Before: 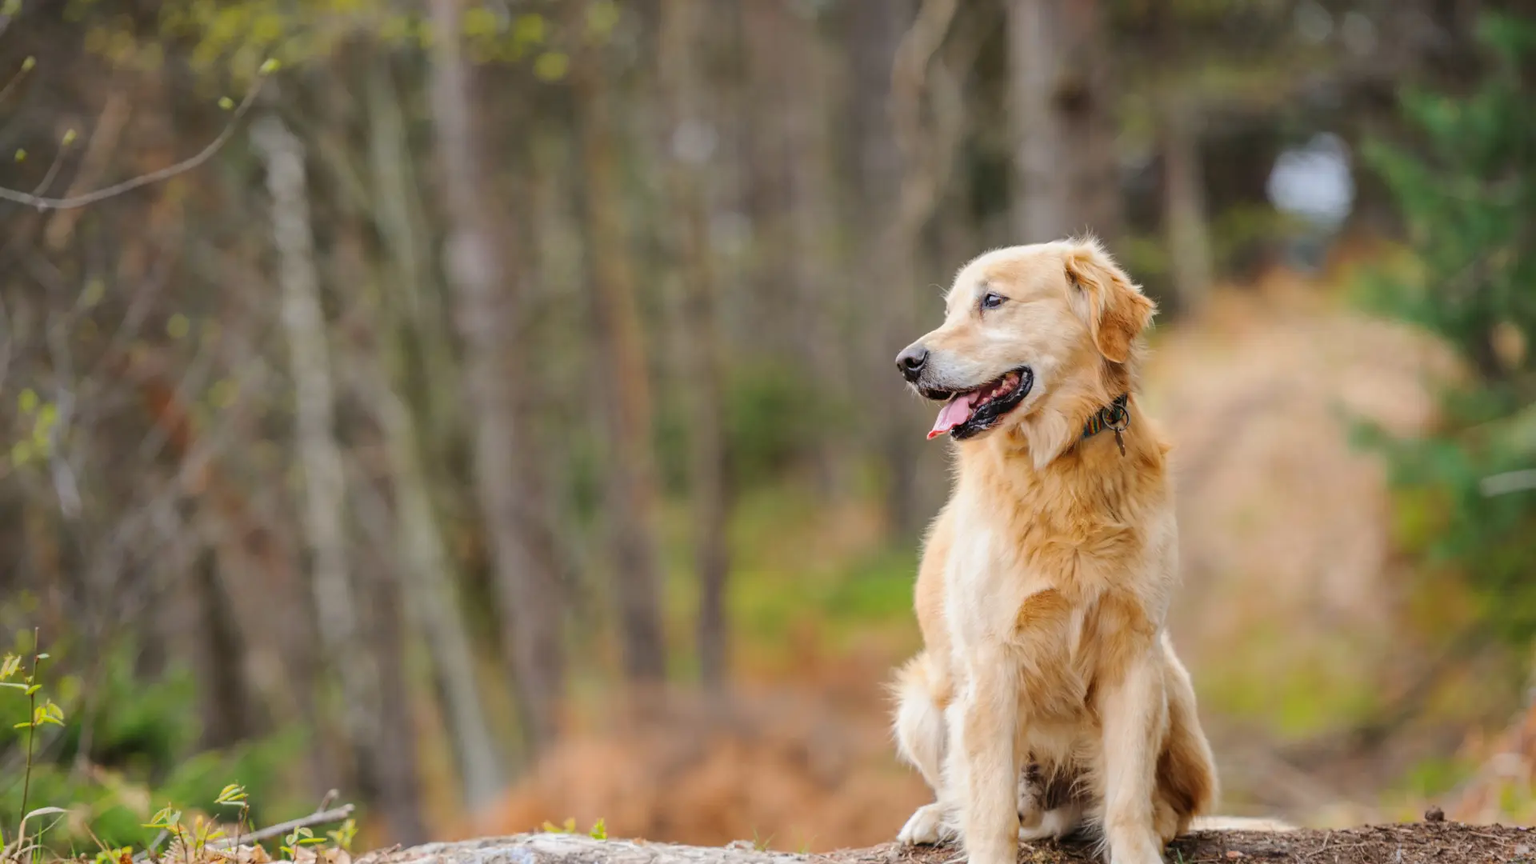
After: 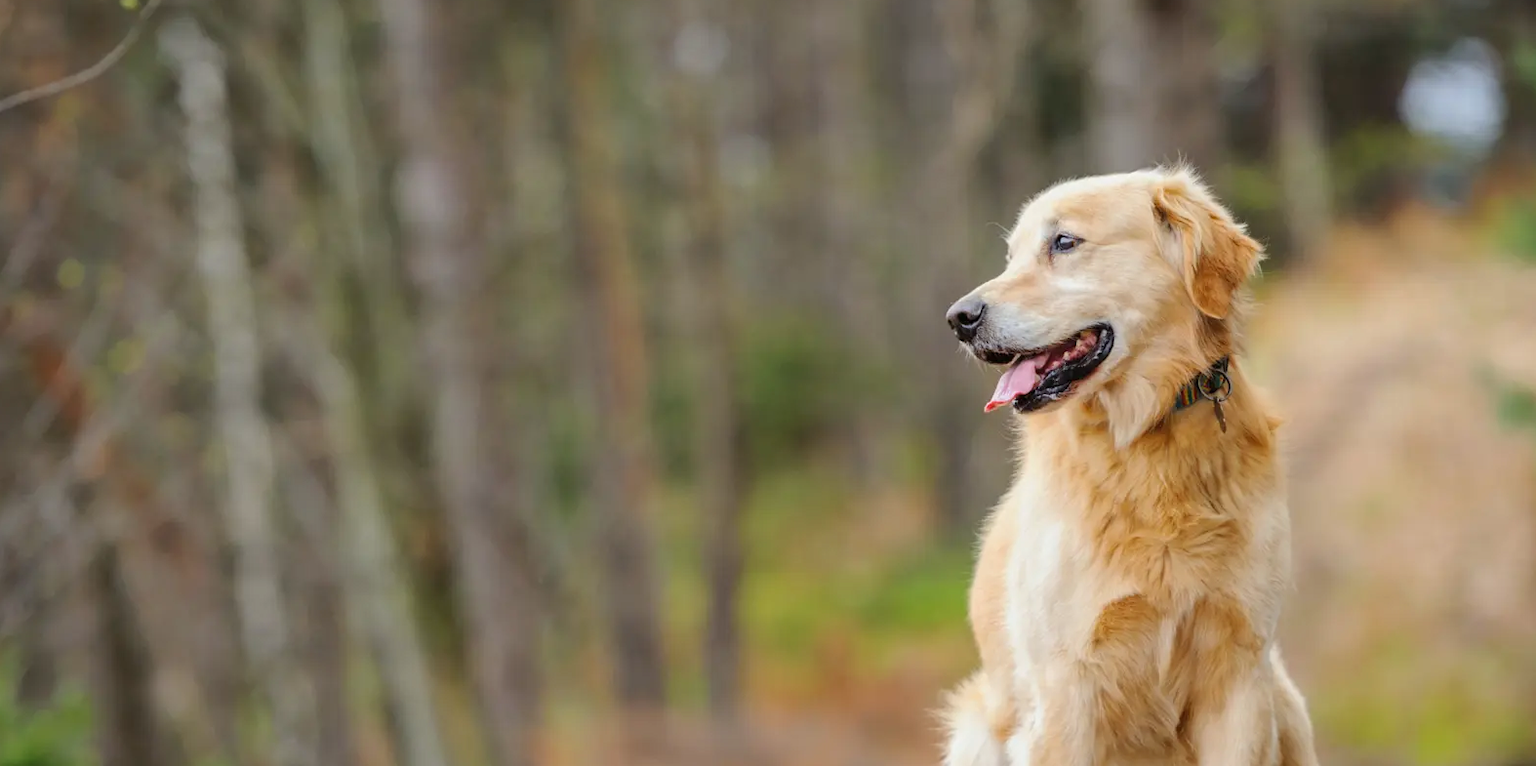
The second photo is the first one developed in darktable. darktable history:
tone equalizer: on, module defaults
white balance: red 0.978, blue 0.999
crop: left 7.856%, top 11.836%, right 10.12%, bottom 15.387%
